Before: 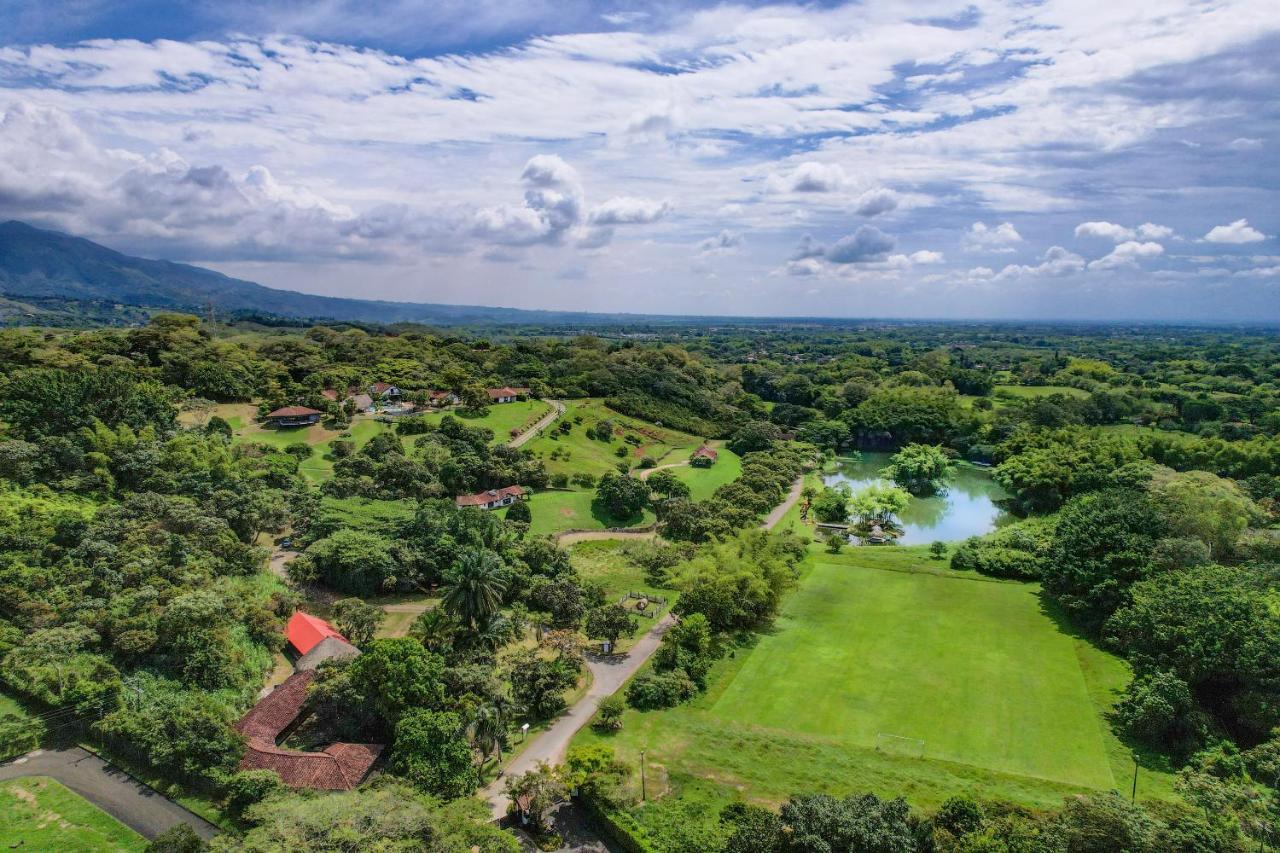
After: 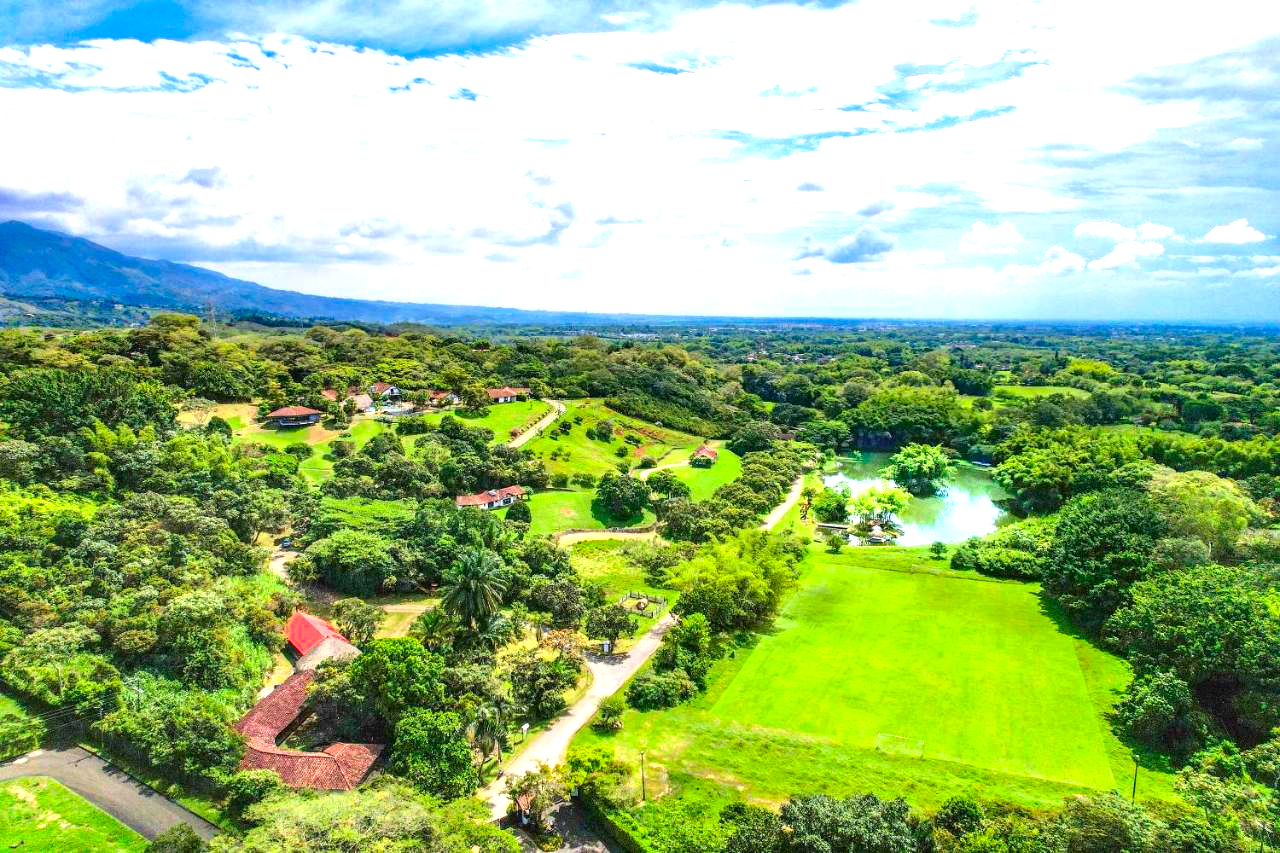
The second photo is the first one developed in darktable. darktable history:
contrast brightness saturation: brightness -0.02, saturation 0.35
exposure: black level correction 0.001, exposure 1.398 EV, compensate exposure bias true, compensate highlight preservation false
